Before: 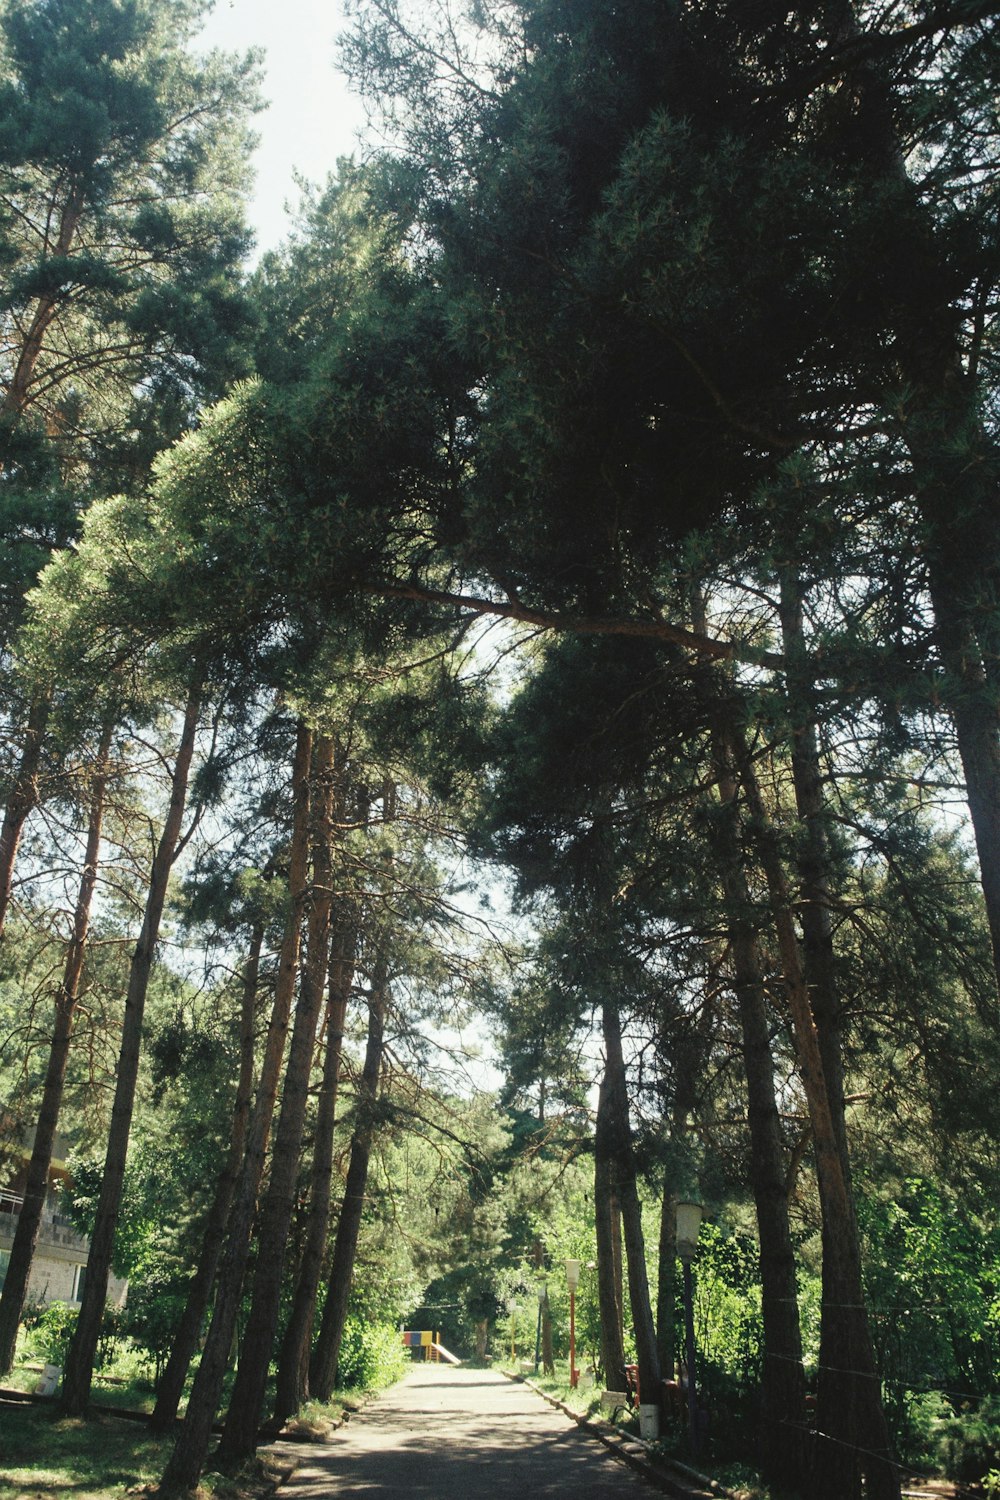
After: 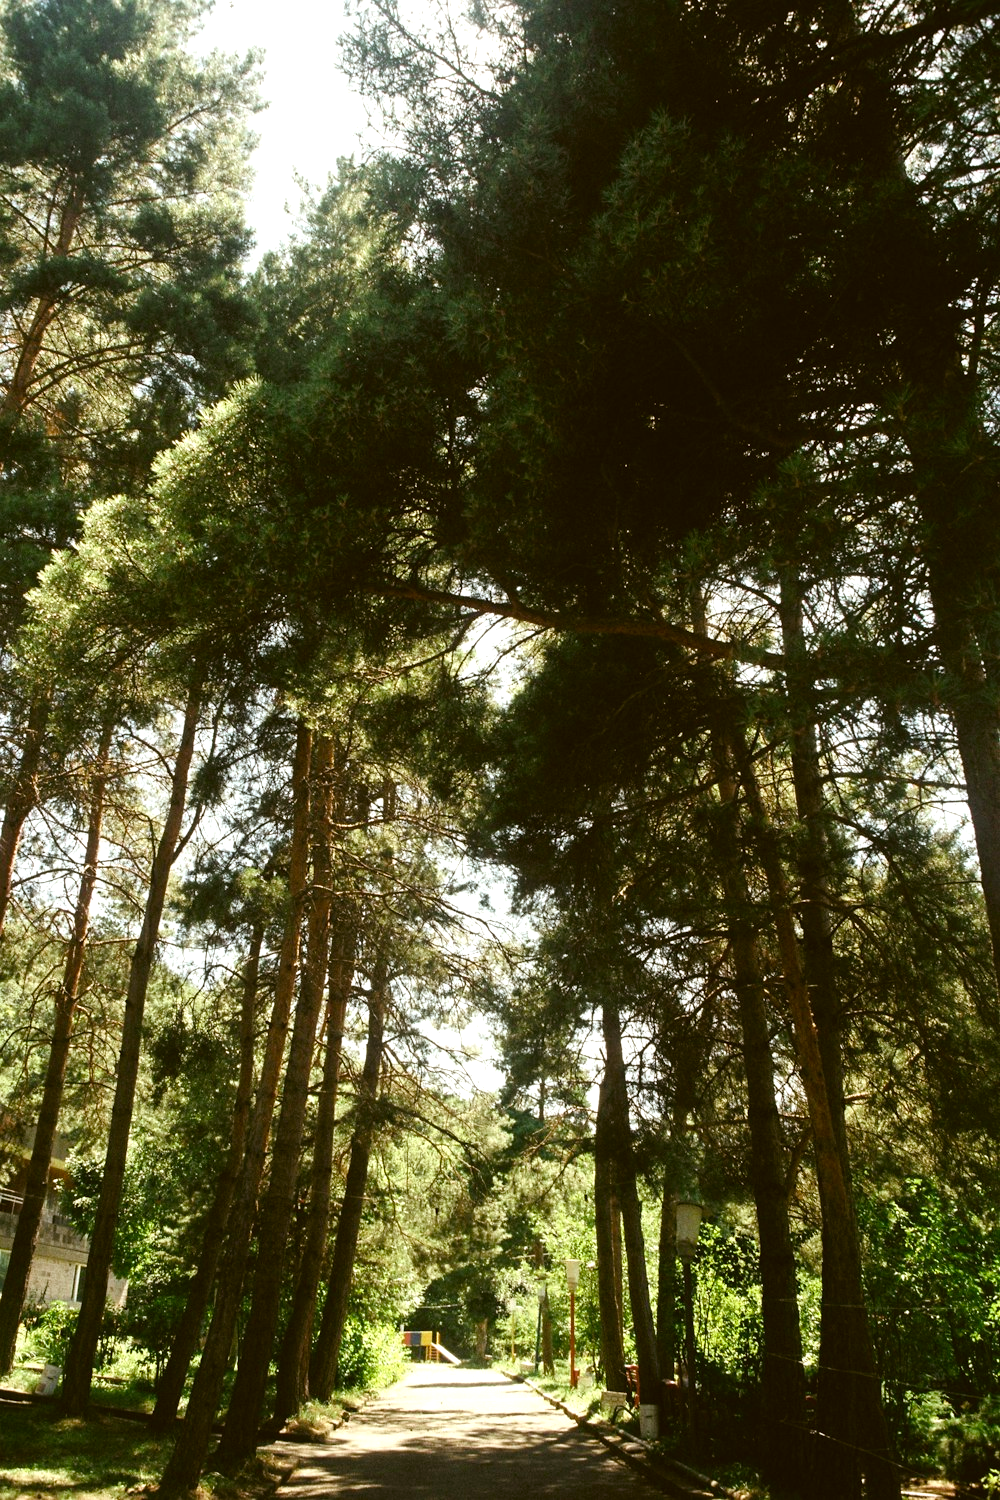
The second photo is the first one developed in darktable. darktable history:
color balance: lift [1, 0.998, 1.001, 1.002], gamma [1, 1.02, 1, 0.98], gain [1, 1.02, 1.003, 0.98]
color correction: highlights a* -0.482, highlights b* 0.161, shadows a* 4.66, shadows b* 20.72
color balance rgb: shadows lift › luminance -20%, power › hue 72.24°, highlights gain › luminance 15%, global offset › hue 171.6°, perceptual saturation grading › global saturation 14.09%, perceptual saturation grading › highlights -25%, perceptual saturation grading › shadows 25%, global vibrance 25%, contrast 10%
